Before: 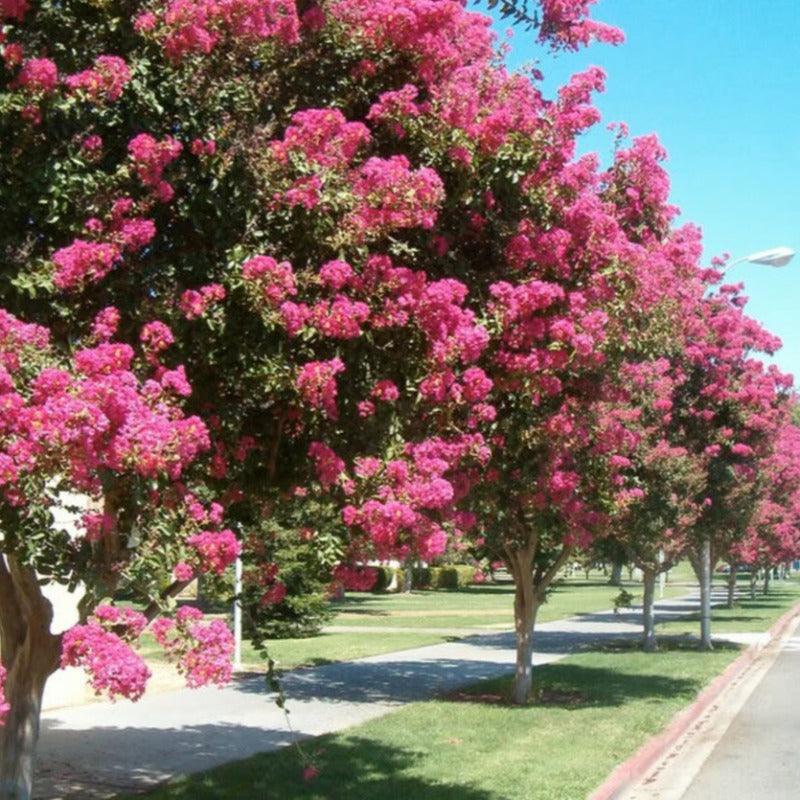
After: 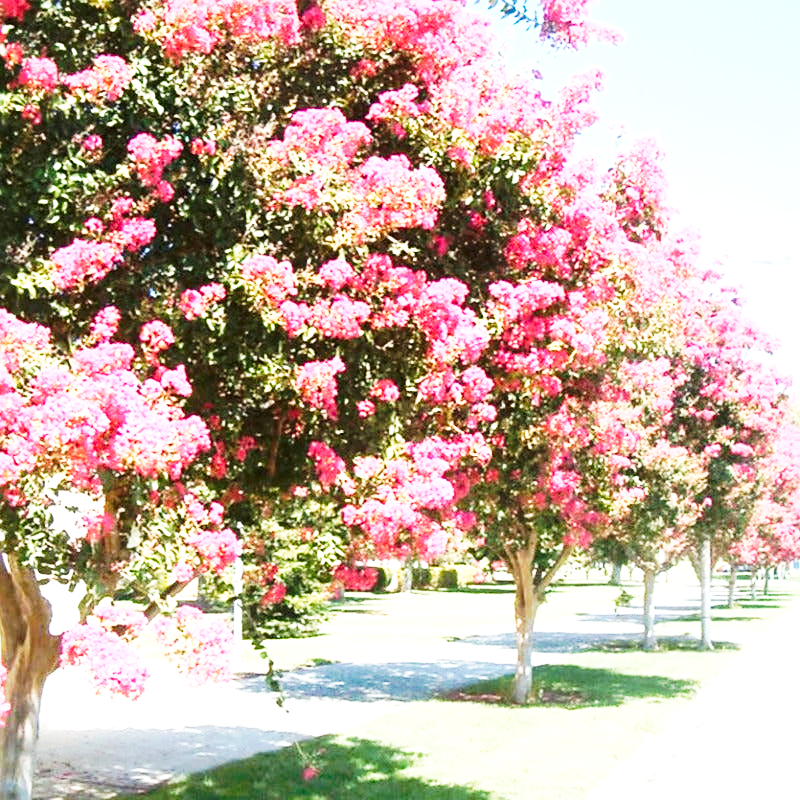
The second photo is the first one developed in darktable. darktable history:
tone curve: curves: ch0 [(0, 0) (0.003, 0.003) (0.011, 0.013) (0.025, 0.029) (0.044, 0.052) (0.069, 0.081) (0.1, 0.116) (0.136, 0.158) (0.177, 0.207) (0.224, 0.268) (0.277, 0.373) (0.335, 0.465) (0.399, 0.565) (0.468, 0.674) (0.543, 0.79) (0.623, 0.853) (0.709, 0.918) (0.801, 0.956) (0.898, 0.977) (1, 1)], preserve colors none
exposure: black level correction 0, exposure 1.199 EV, compensate highlight preservation false
sharpen: radius 1.905, amount 0.411, threshold 1.596
local contrast: mode bilateral grid, contrast 19, coarseness 50, detail 119%, midtone range 0.2
